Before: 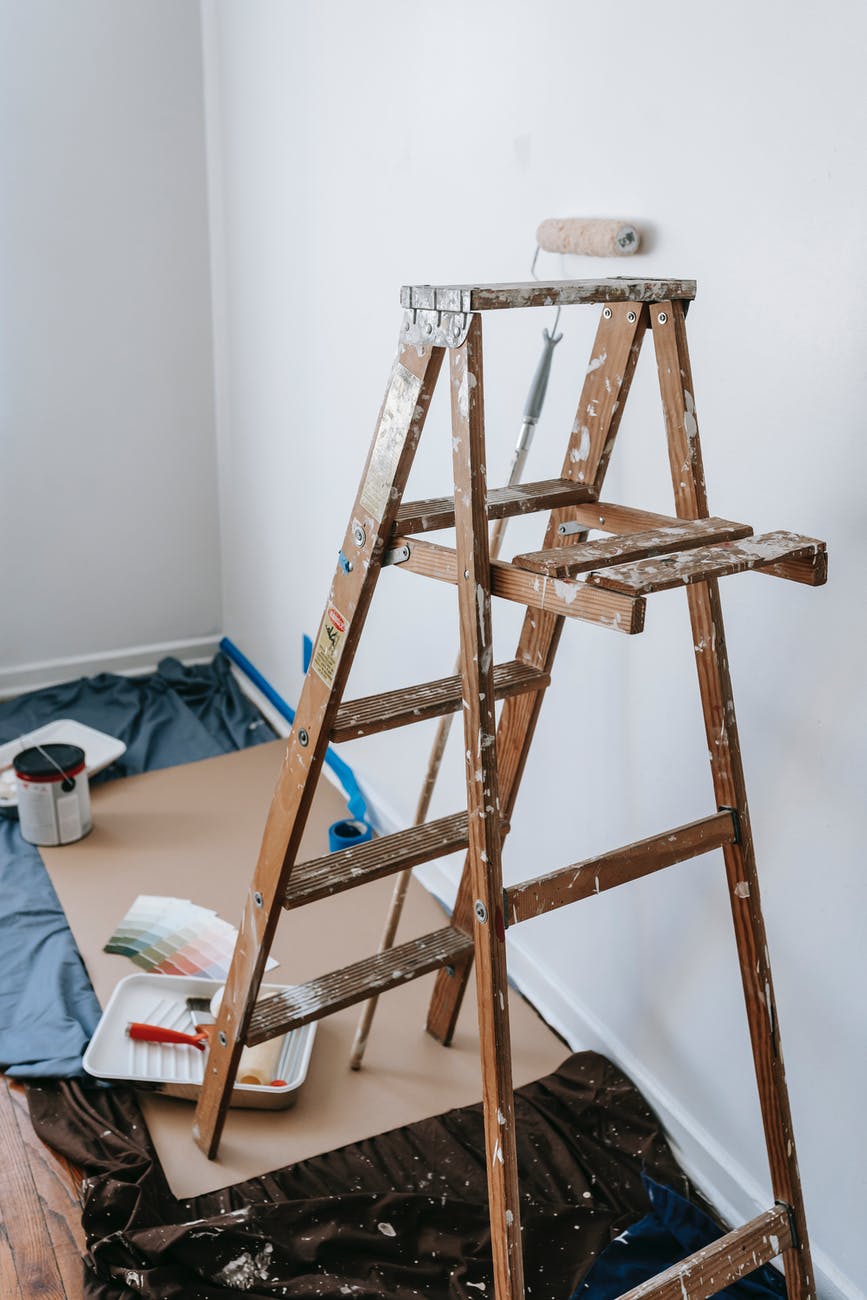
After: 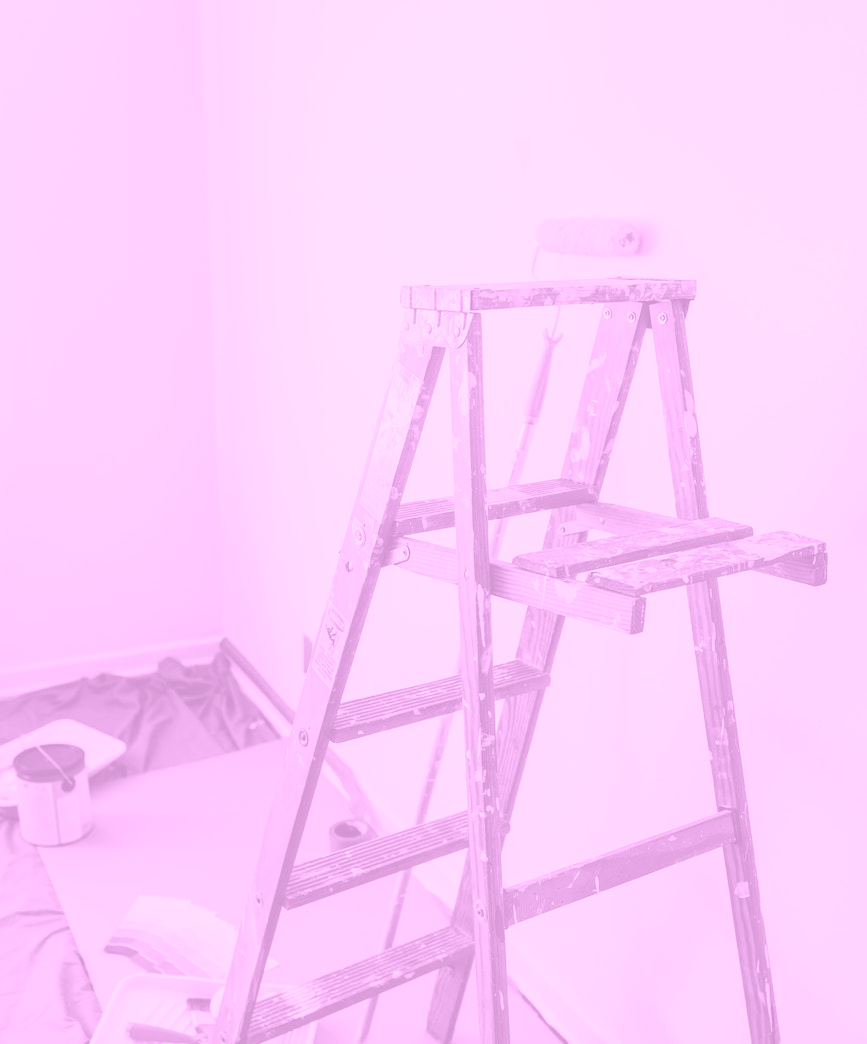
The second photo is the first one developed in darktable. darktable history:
colorize: hue 331.2°, saturation 75%, source mix 30.28%, lightness 70.52%, version 1
crop: bottom 19.644%
